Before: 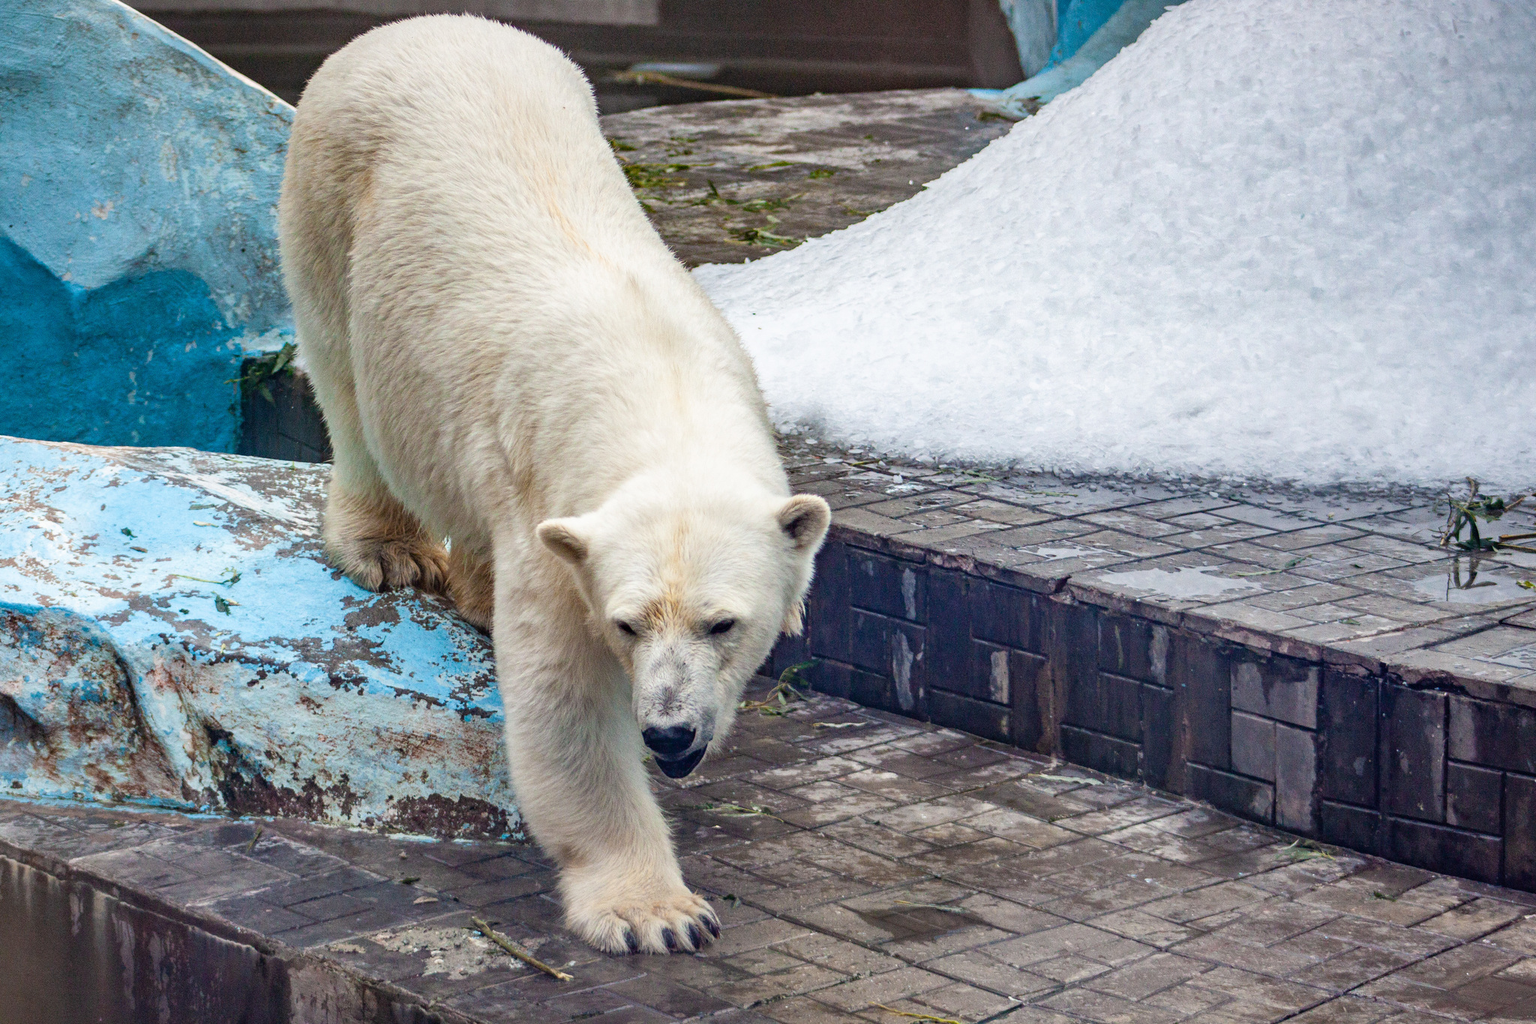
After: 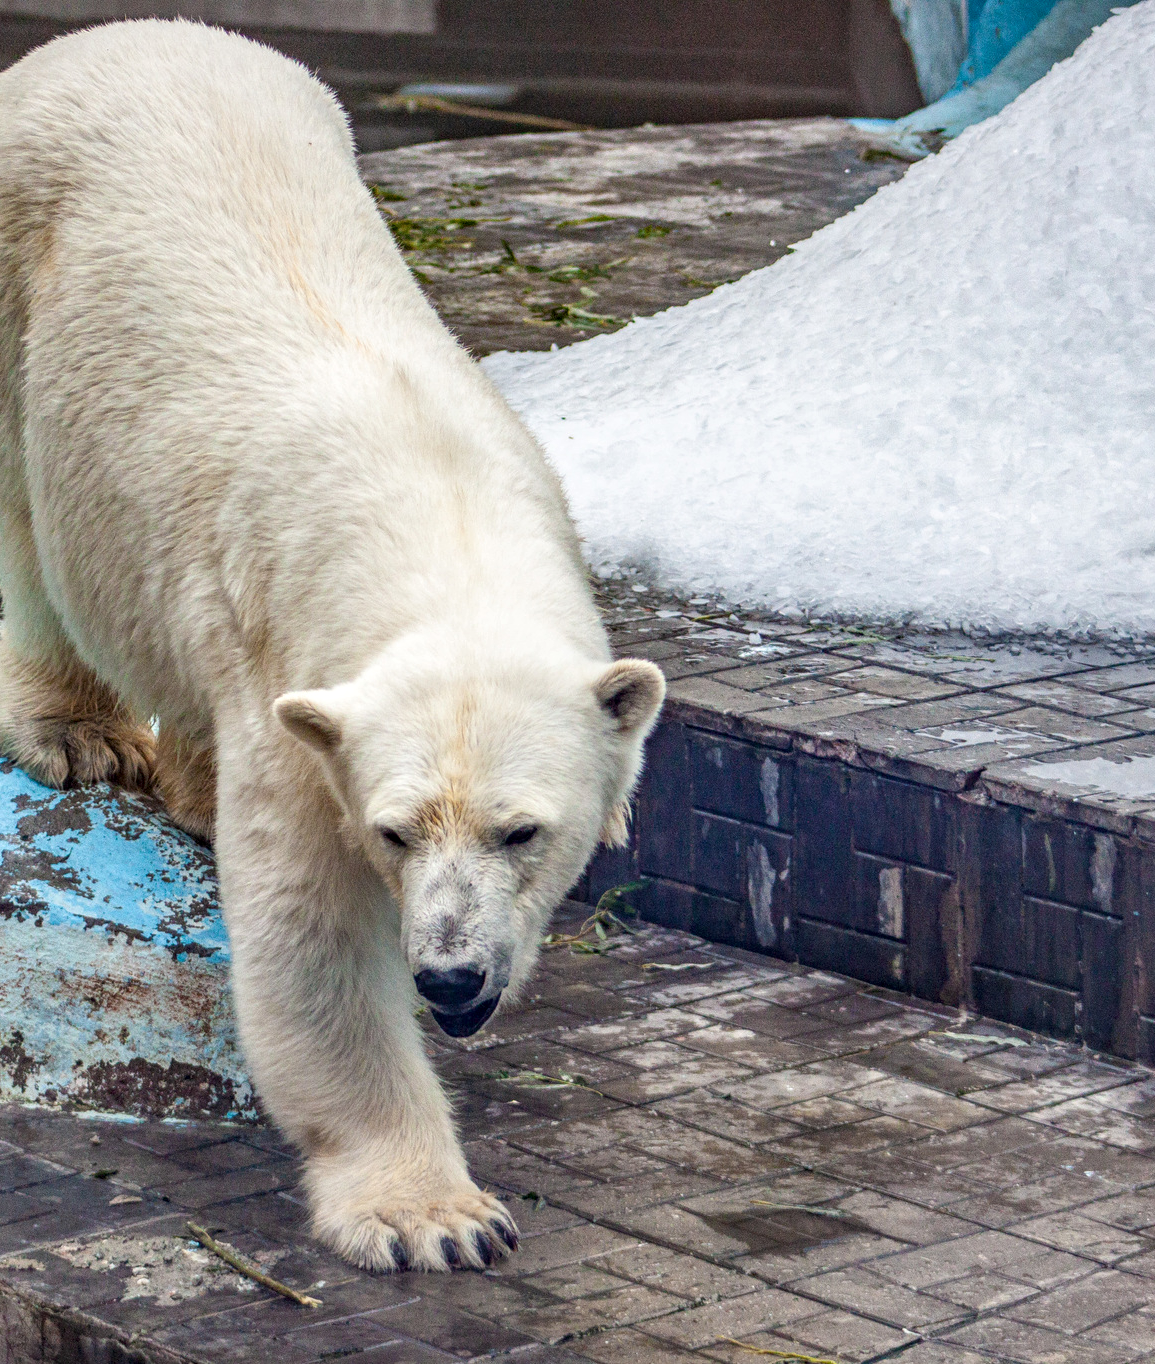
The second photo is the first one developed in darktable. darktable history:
tone equalizer: -7 EV 0.102 EV
local contrast: on, module defaults
crop: left 21.623%, right 21.974%, bottom 0.003%
